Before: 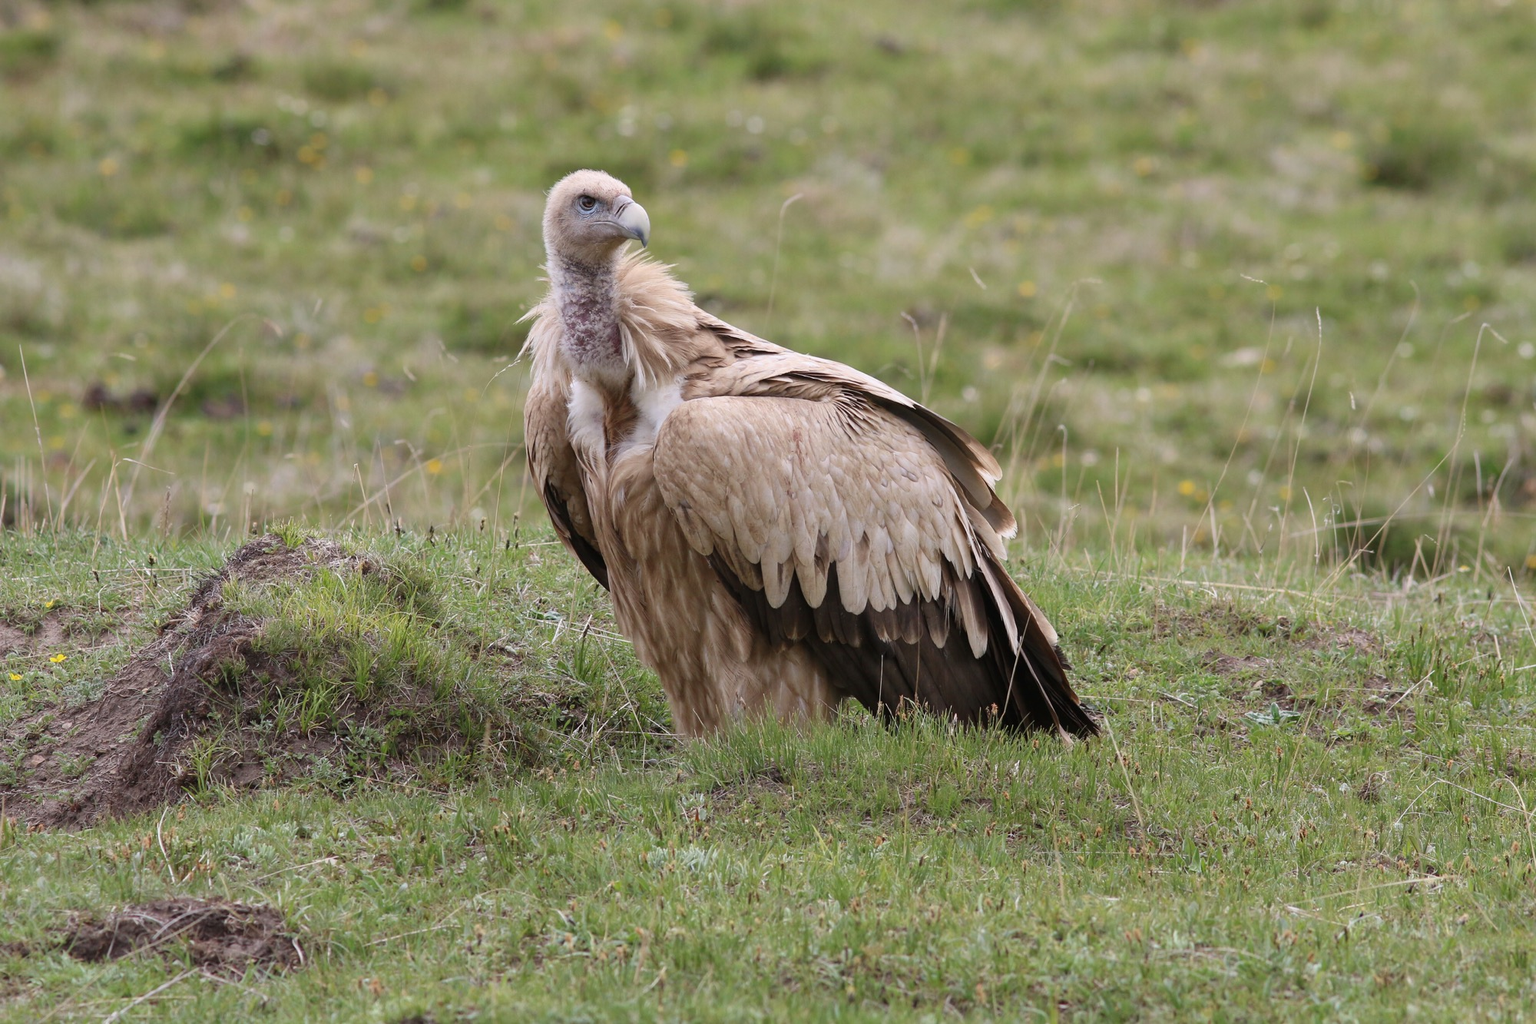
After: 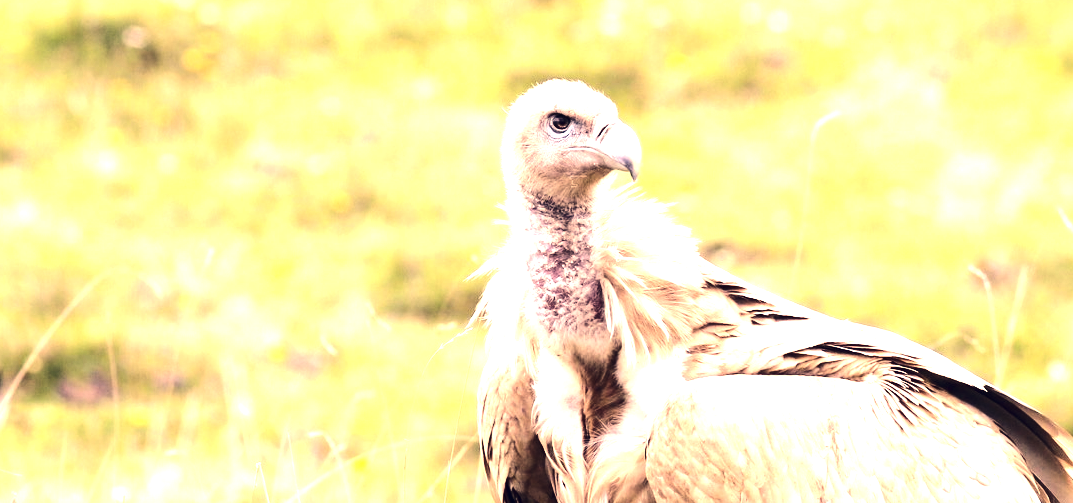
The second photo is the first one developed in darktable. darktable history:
exposure: black level correction 0, exposure 0.499 EV, compensate exposure bias true, compensate highlight preservation false
color correction: highlights a* 20.05, highlights b* 26.76, shadows a* 3.49, shadows b* -16.72, saturation 0.76
color balance rgb: global offset › luminance 0.488%, global offset › hue 61.59°, perceptual saturation grading › global saturation 0.901%, perceptual brilliance grading › highlights 17.053%, perceptual brilliance grading › mid-tones 31.314%, perceptual brilliance grading › shadows -31.259%
tone equalizer: -8 EV -1.1 EV, -7 EV -0.999 EV, -6 EV -0.895 EV, -5 EV -0.585 EV, -3 EV 0.601 EV, -2 EV 0.842 EV, -1 EV 1.01 EV, +0 EV 1.08 EV
crop: left 10.256%, top 10.607%, right 36.057%, bottom 51.656%
contrast brightness saturation: contrast 0.205, brightness -0.108, saturation 0.096
